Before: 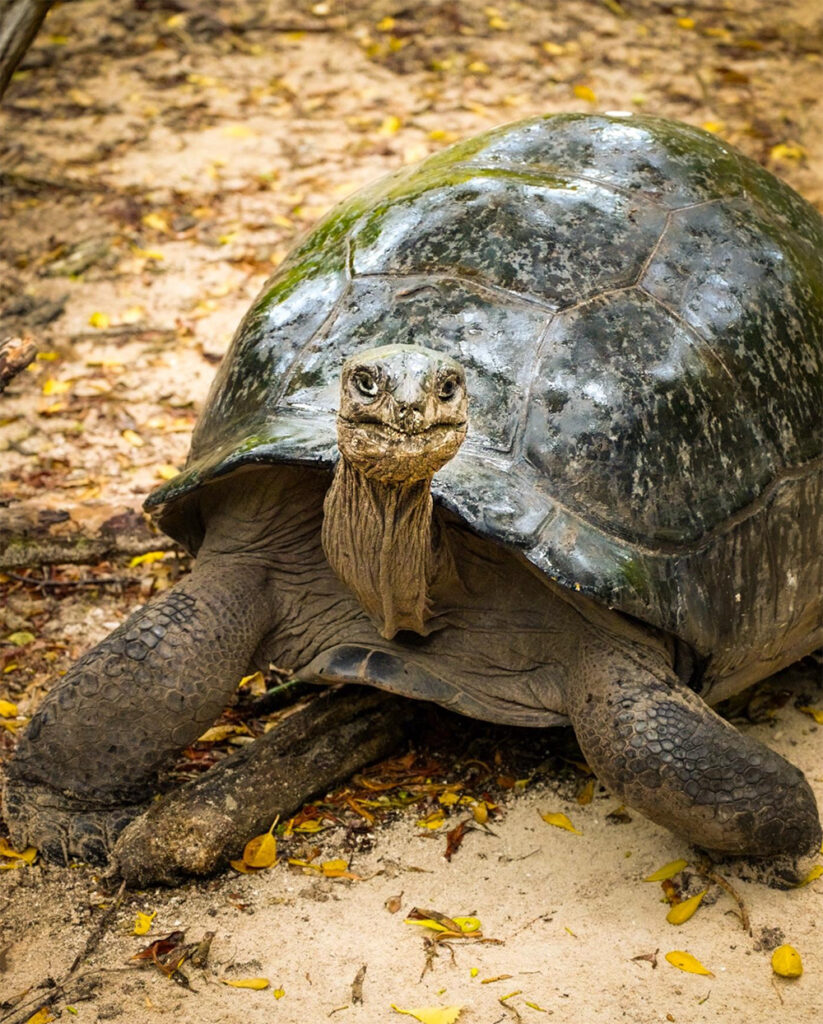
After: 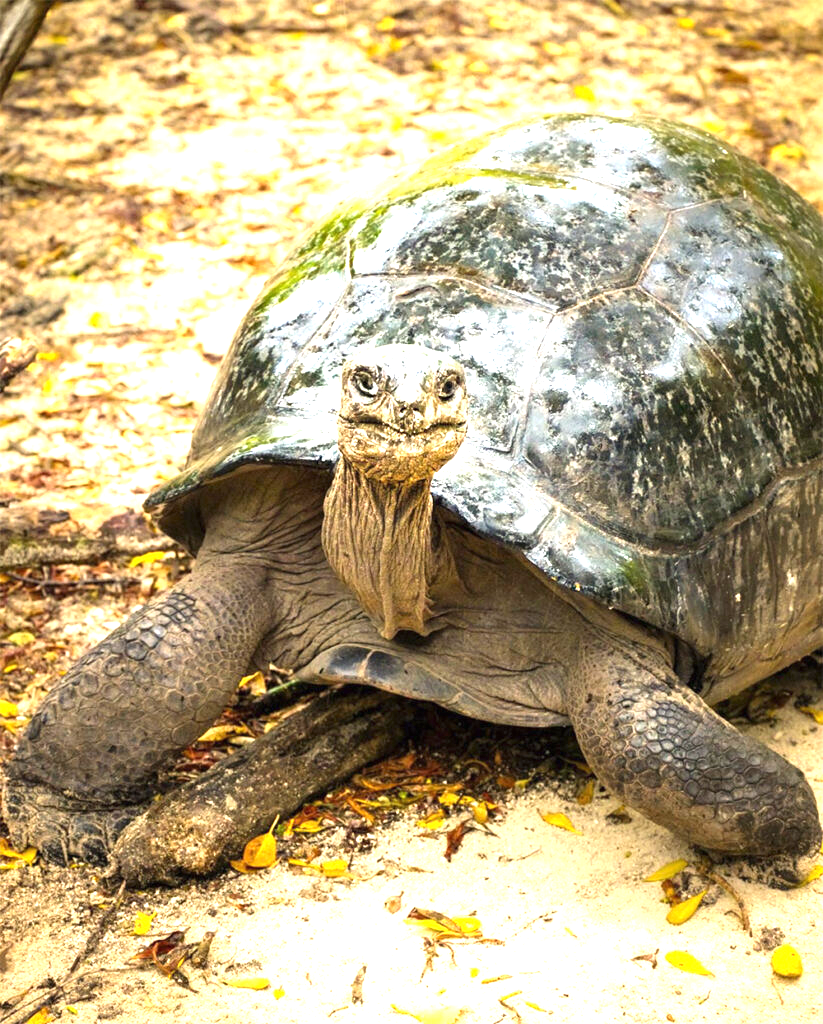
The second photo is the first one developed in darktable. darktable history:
exposure: black level correction 0, exposure 1.374 EV, compensate highlight preservation false
